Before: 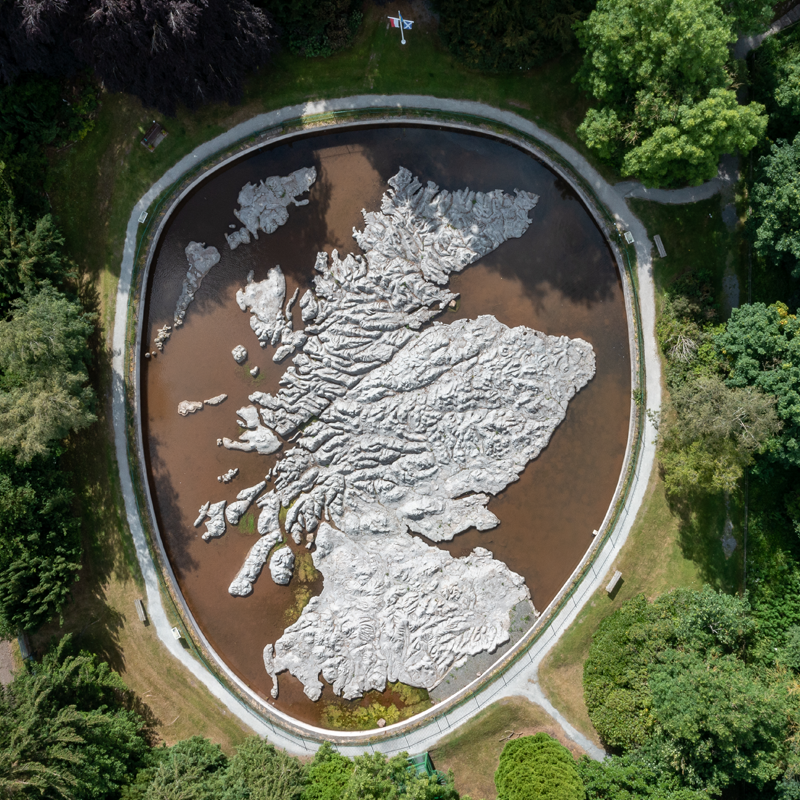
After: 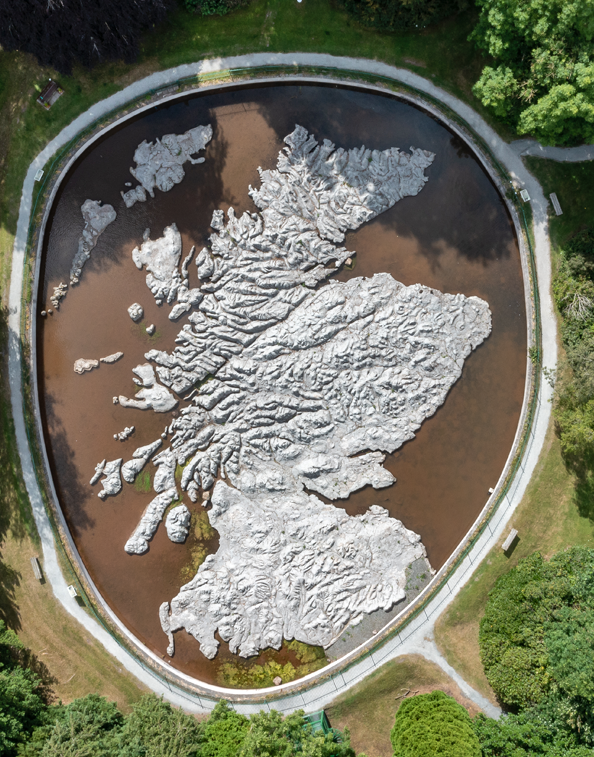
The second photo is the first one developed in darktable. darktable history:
shadows and highlights: soften with gaussian
crop and rotate: left 13.124%, top 5.374%, right 12.593%
exposure: exposure 0.073 EV, compensate exposure bias true, compensate highlight preservation false
